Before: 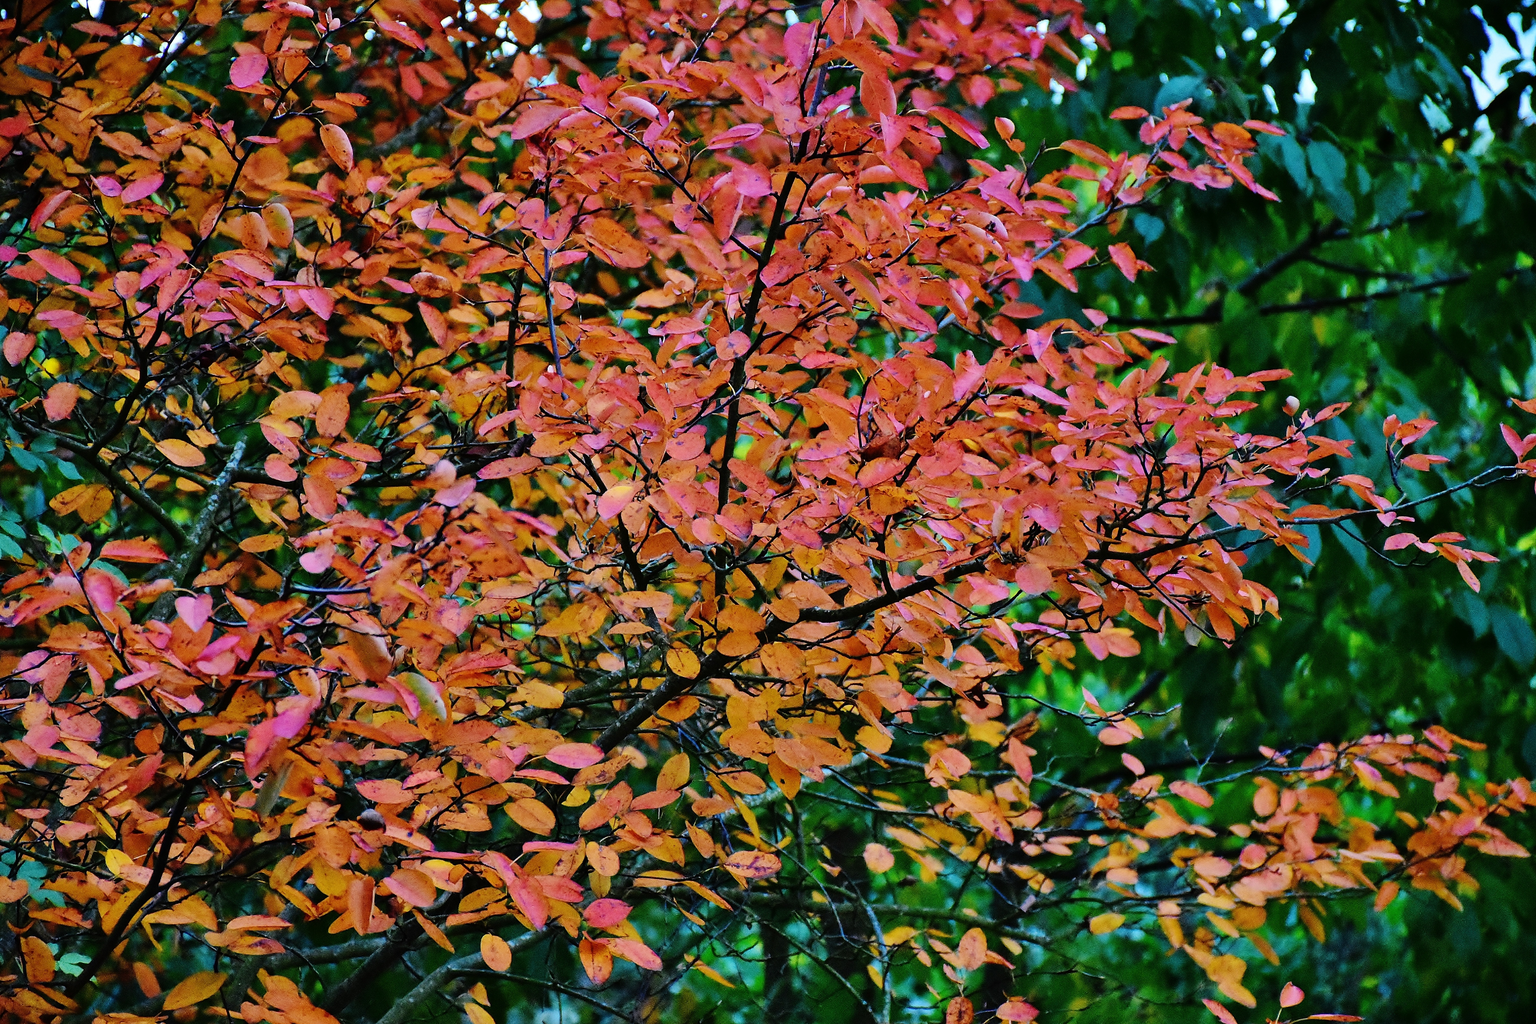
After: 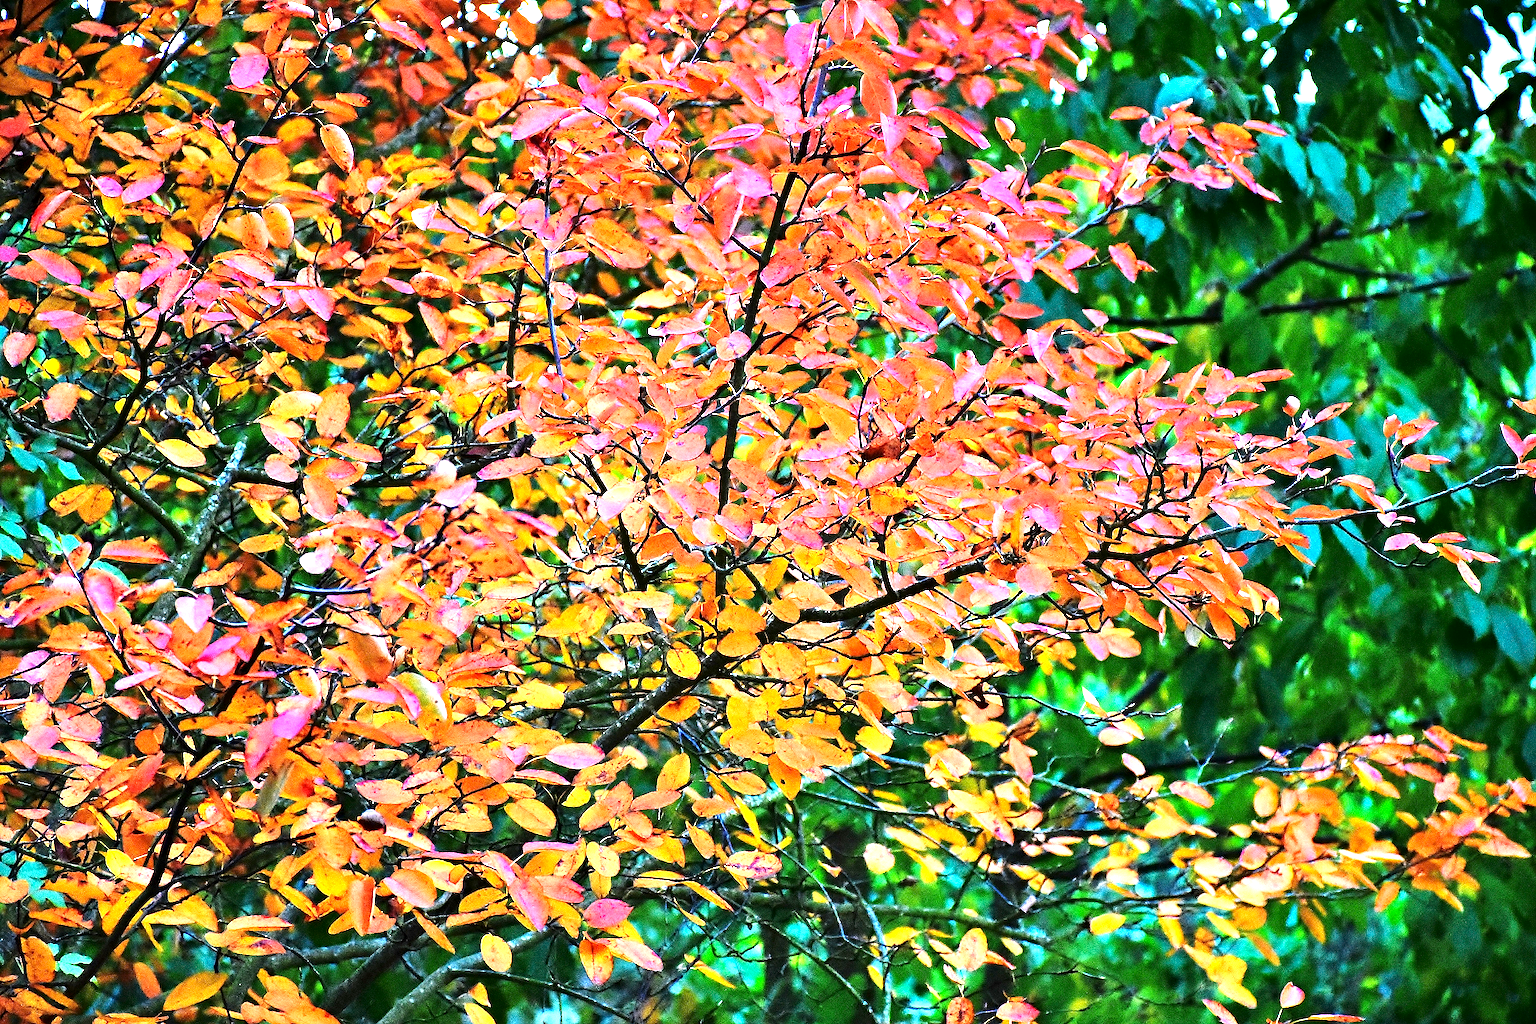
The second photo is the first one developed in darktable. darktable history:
sharpen: on, module defaults
haze removal: compatibility mode true, adaptive false
exposure: black level correction 0.001, exposure 1.822 EV, compensate exposure bias true, compensate highlight preservation false
